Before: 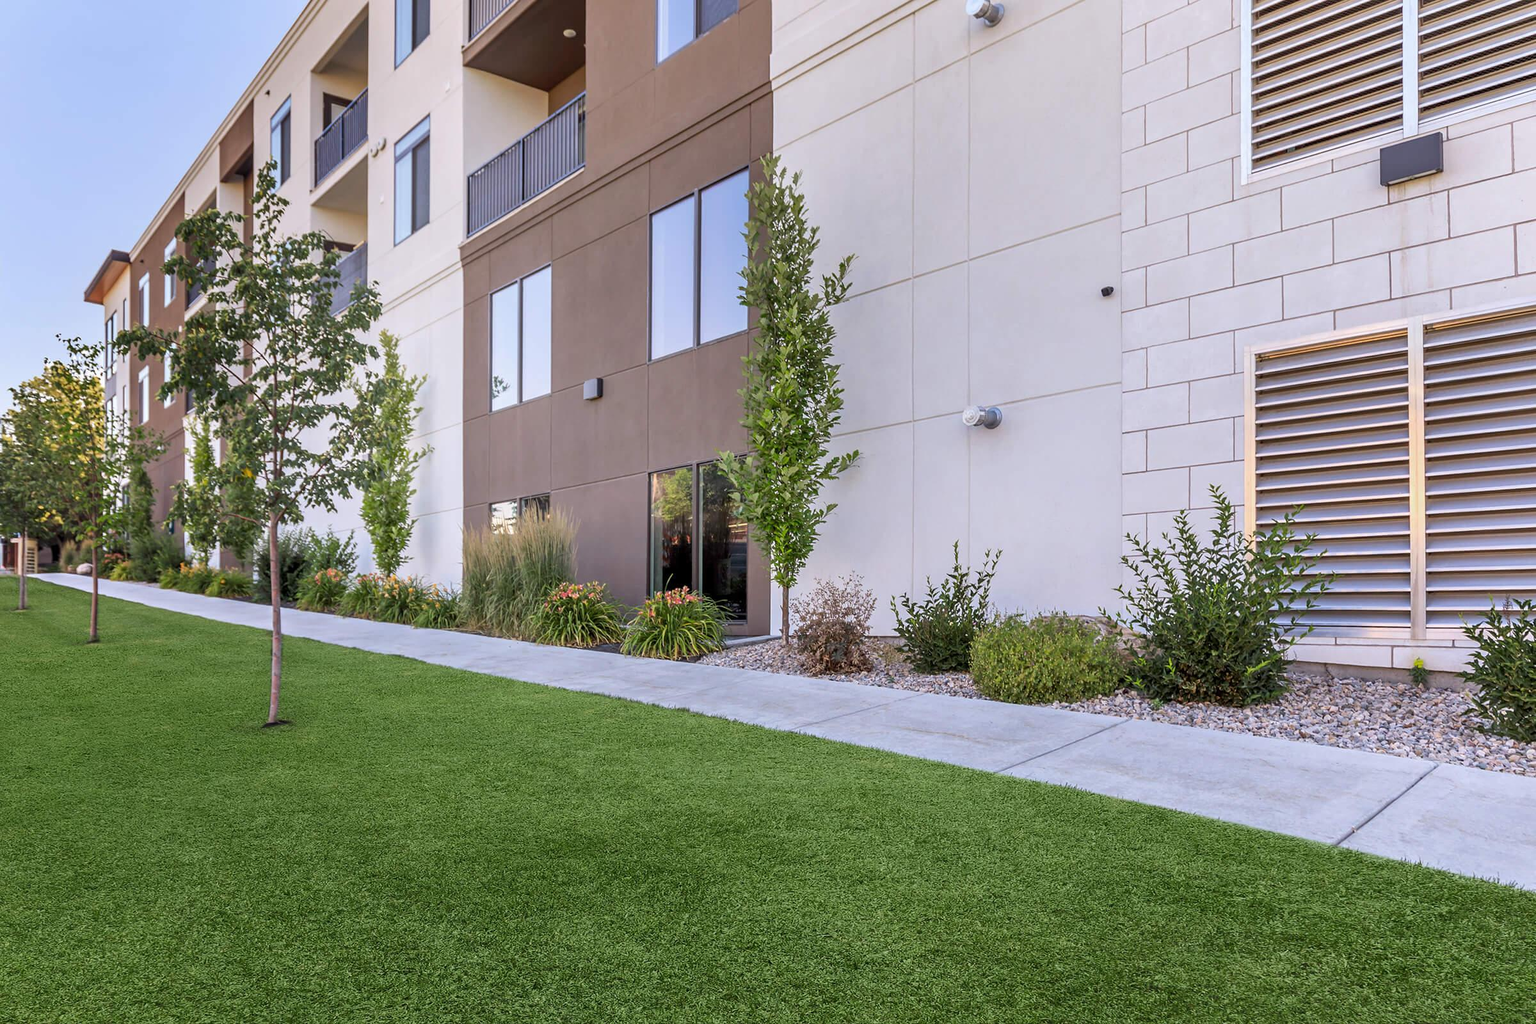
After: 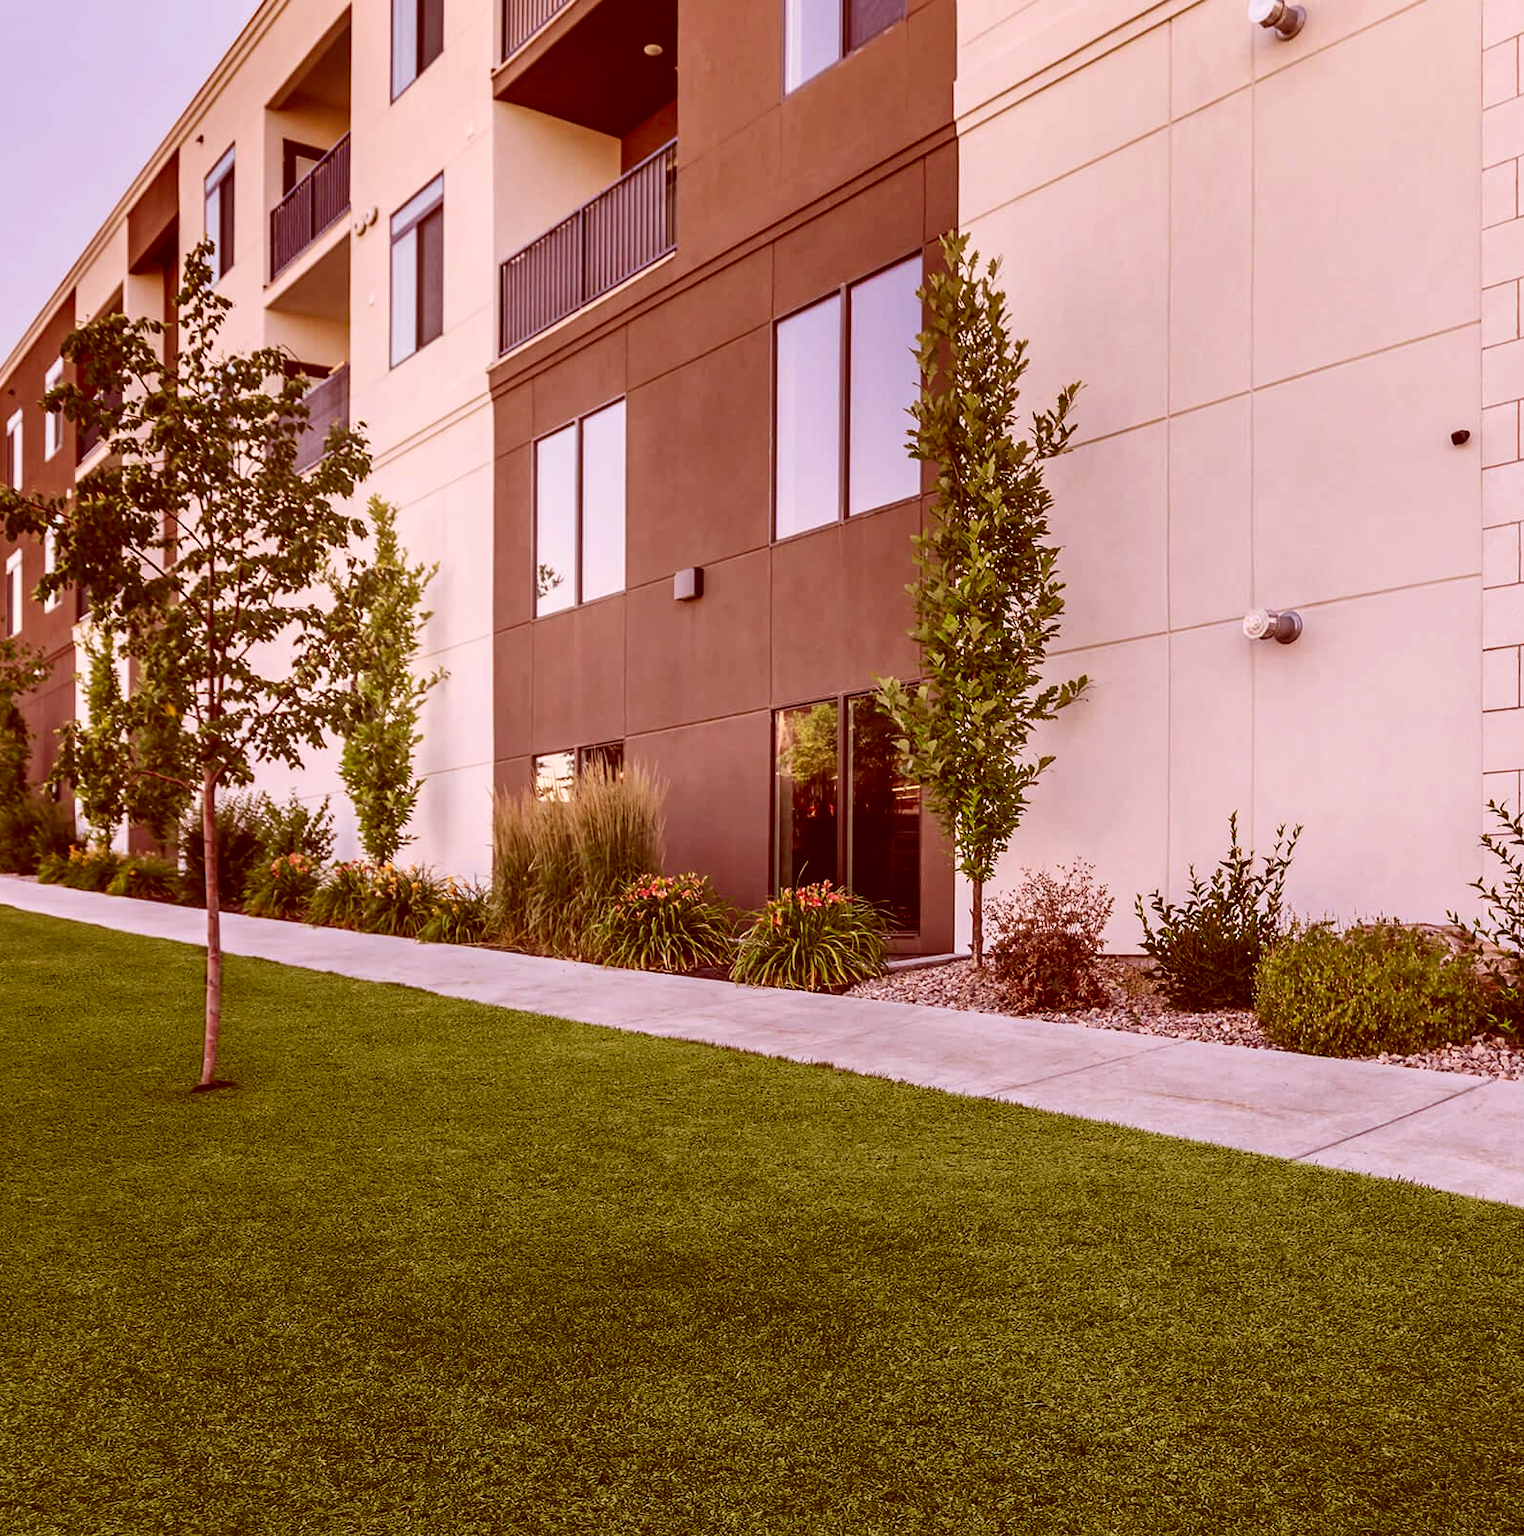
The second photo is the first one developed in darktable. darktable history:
exposure: compensate exposure bias true, compensate highlight preservation false
contrast brightness saturation: contrast 0.187, brightness -0.112, saturation 0.207
crop and rotate: left 8.772%, right 25.081%
color correction: highlights a* 9.25, highlights b* 8.8, shadows a* 39.4, shadows b* 39.64, saturation 0.811
